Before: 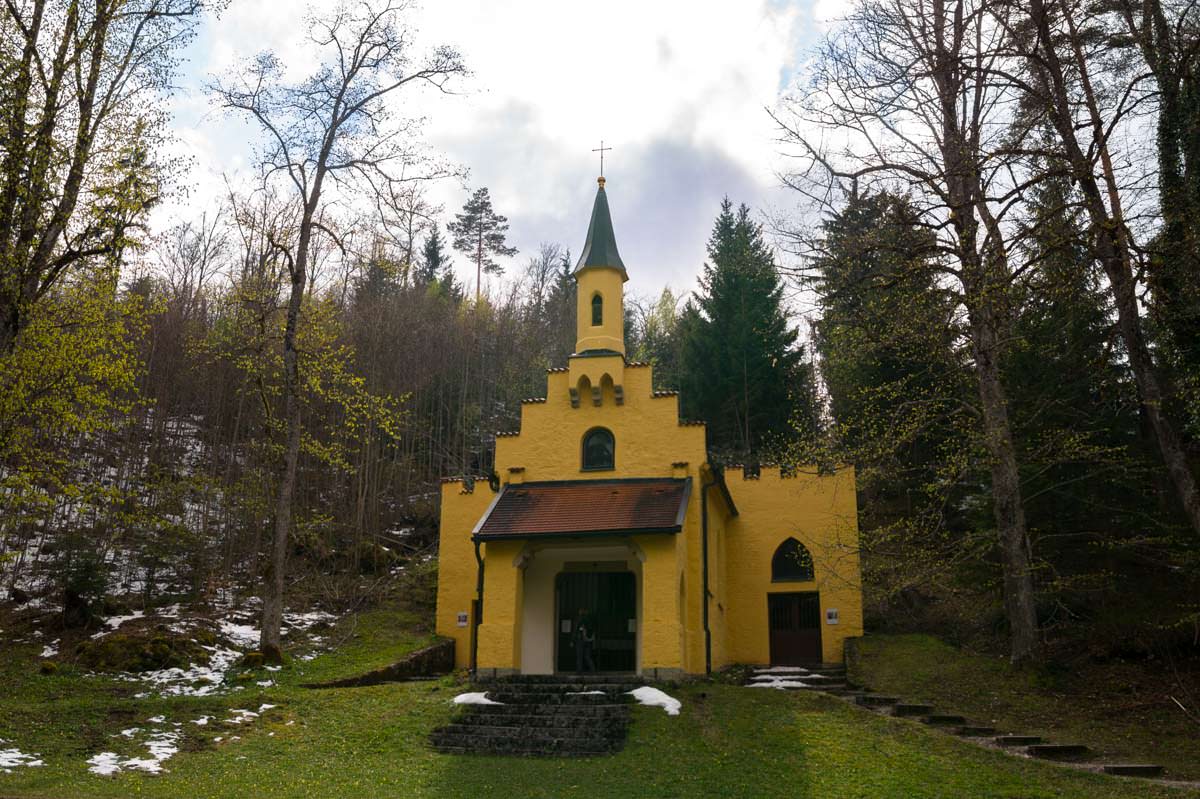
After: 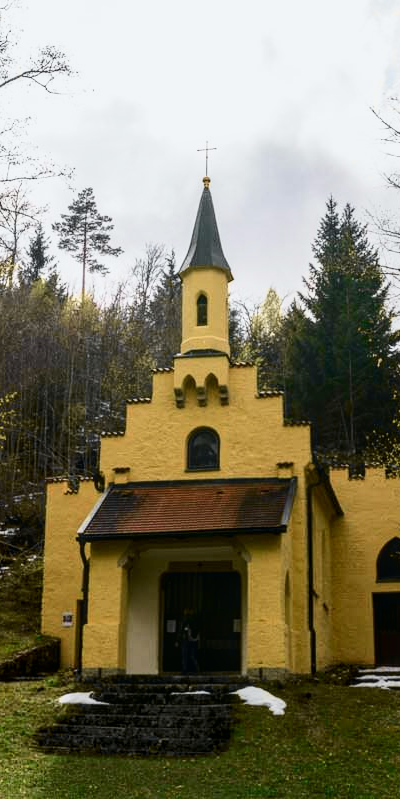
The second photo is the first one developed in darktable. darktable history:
crop: left 32.954%, right 33.7%
tone curve: curves: ch0 [(0, 0.026) (0.058, 0.036) (0.246, 0.214) (0.437, 0.498) (0.55, 0.644) (0.657, 0.767) (0.822, 0.9) (1, 0.961)]; ch1 [(0, 0) (0.346, 0.307) (0.408, 0.369) (0.453, 0.457) (0.476, 0.489) (0.502, 0.498) (0.521, 0.515) (0.537, 0.531) (0.612, 0.641) (0.676, 0.728) (1, 1)]; ch2 [(0, 0) (0.346, 0.34) (0.434, 0.46) (0.485, 0.494) (0.5, 0.494) (0.511, 0.508) (0.537, 0.564) (0.579, 0.599) (0.663, 0.67) (1, 1)], color space Lab, independent channels, preserve colors none
local contrast: on, module defaults
